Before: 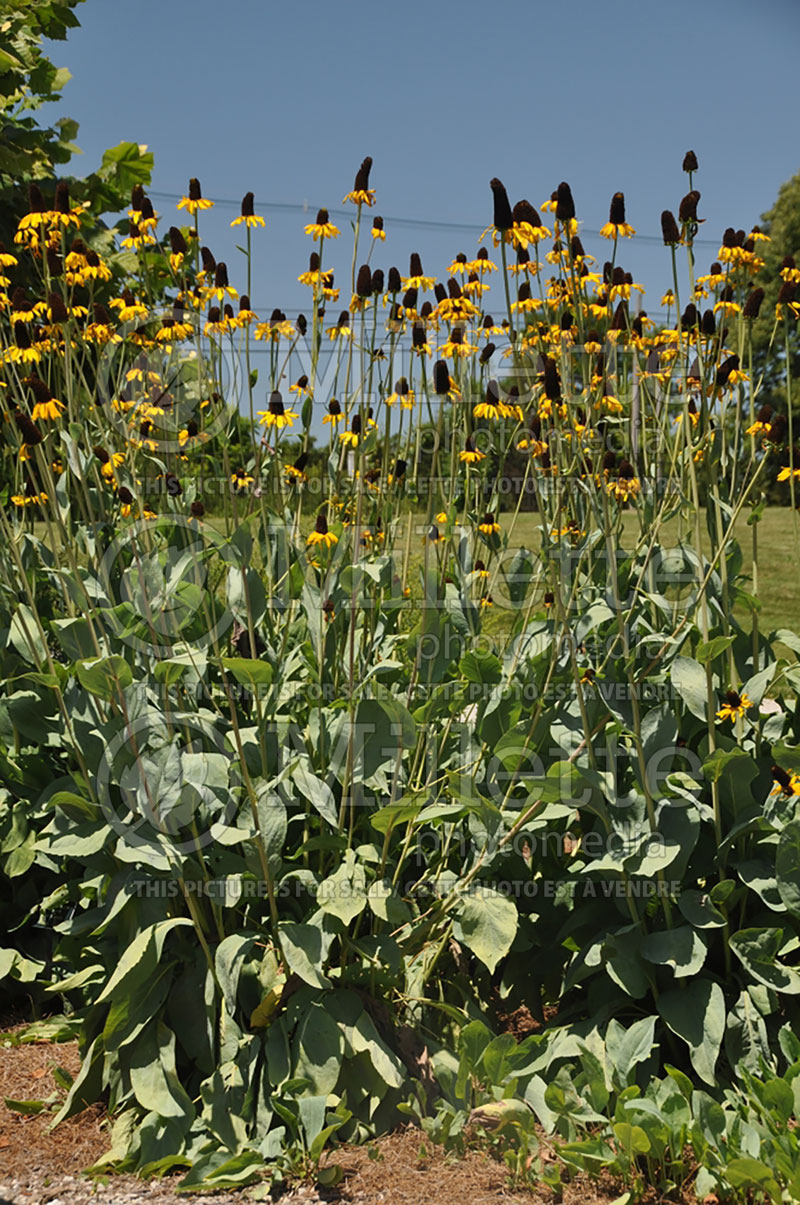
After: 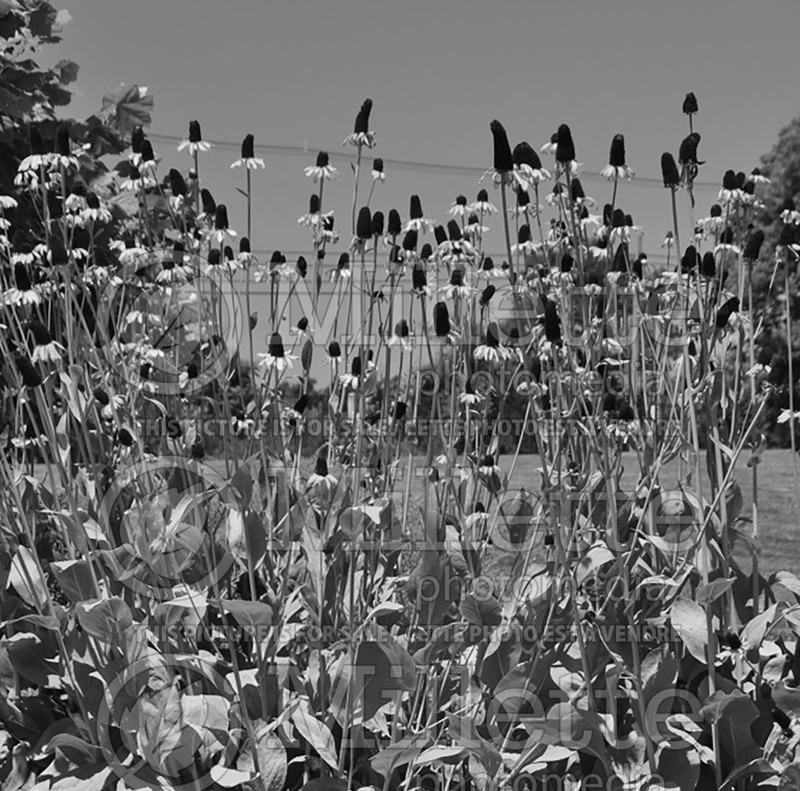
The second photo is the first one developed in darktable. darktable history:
monochrome: on, module defaults
crop and rotate: top 4.848%, bottom 29.503%
shadows and highlights: soften with gaussian
